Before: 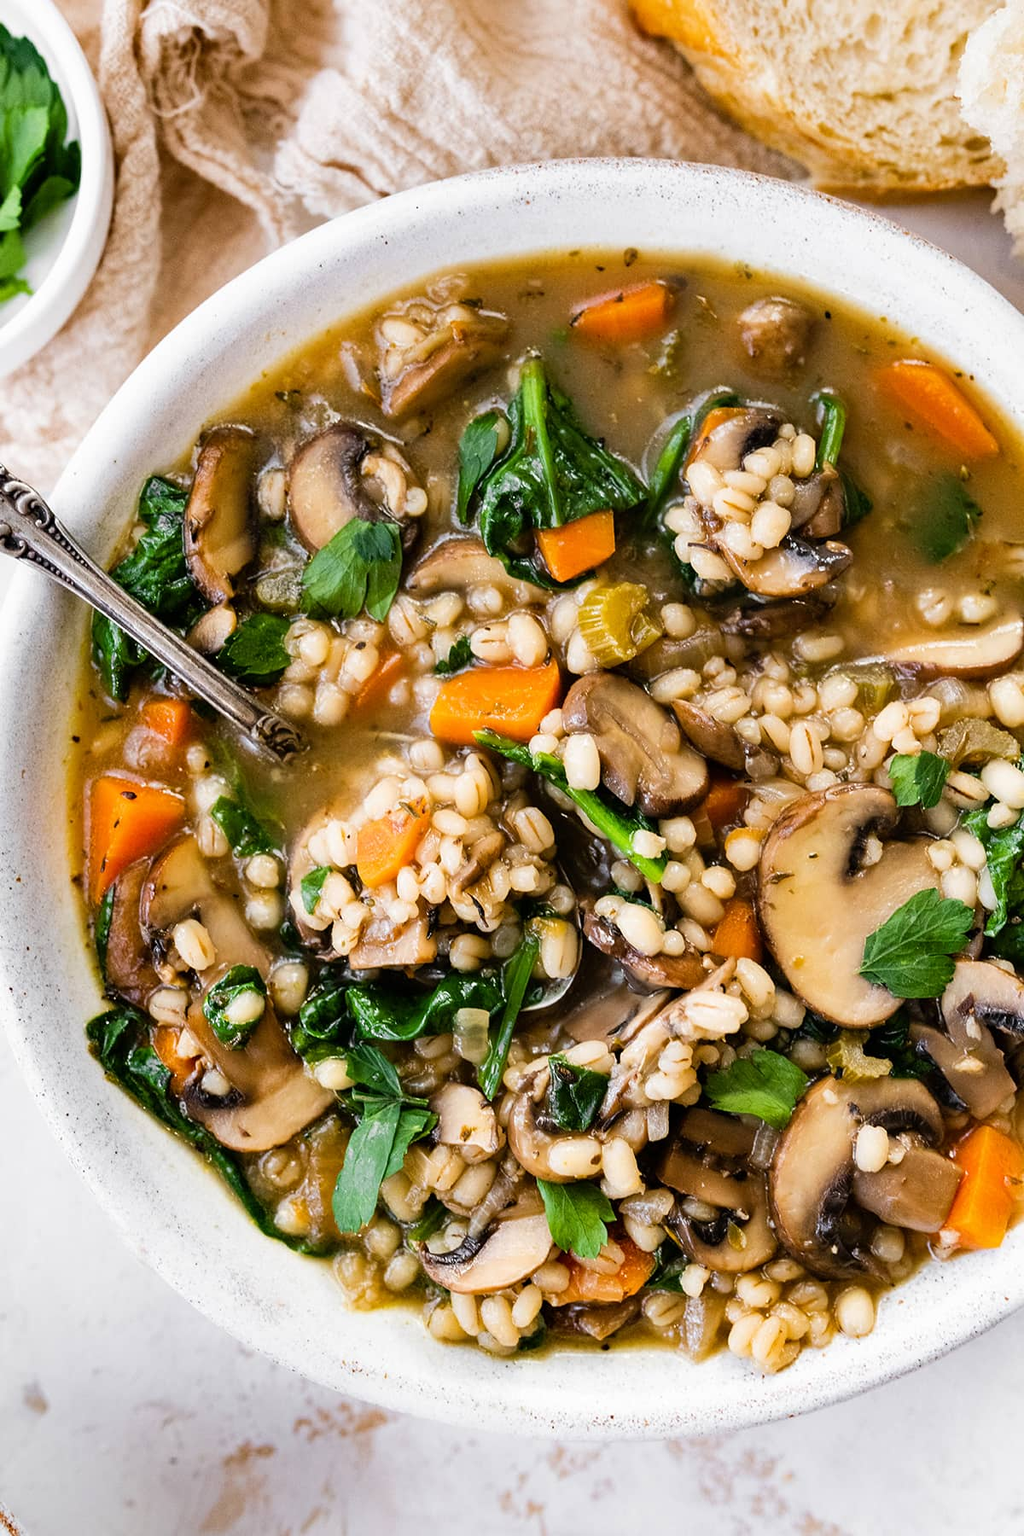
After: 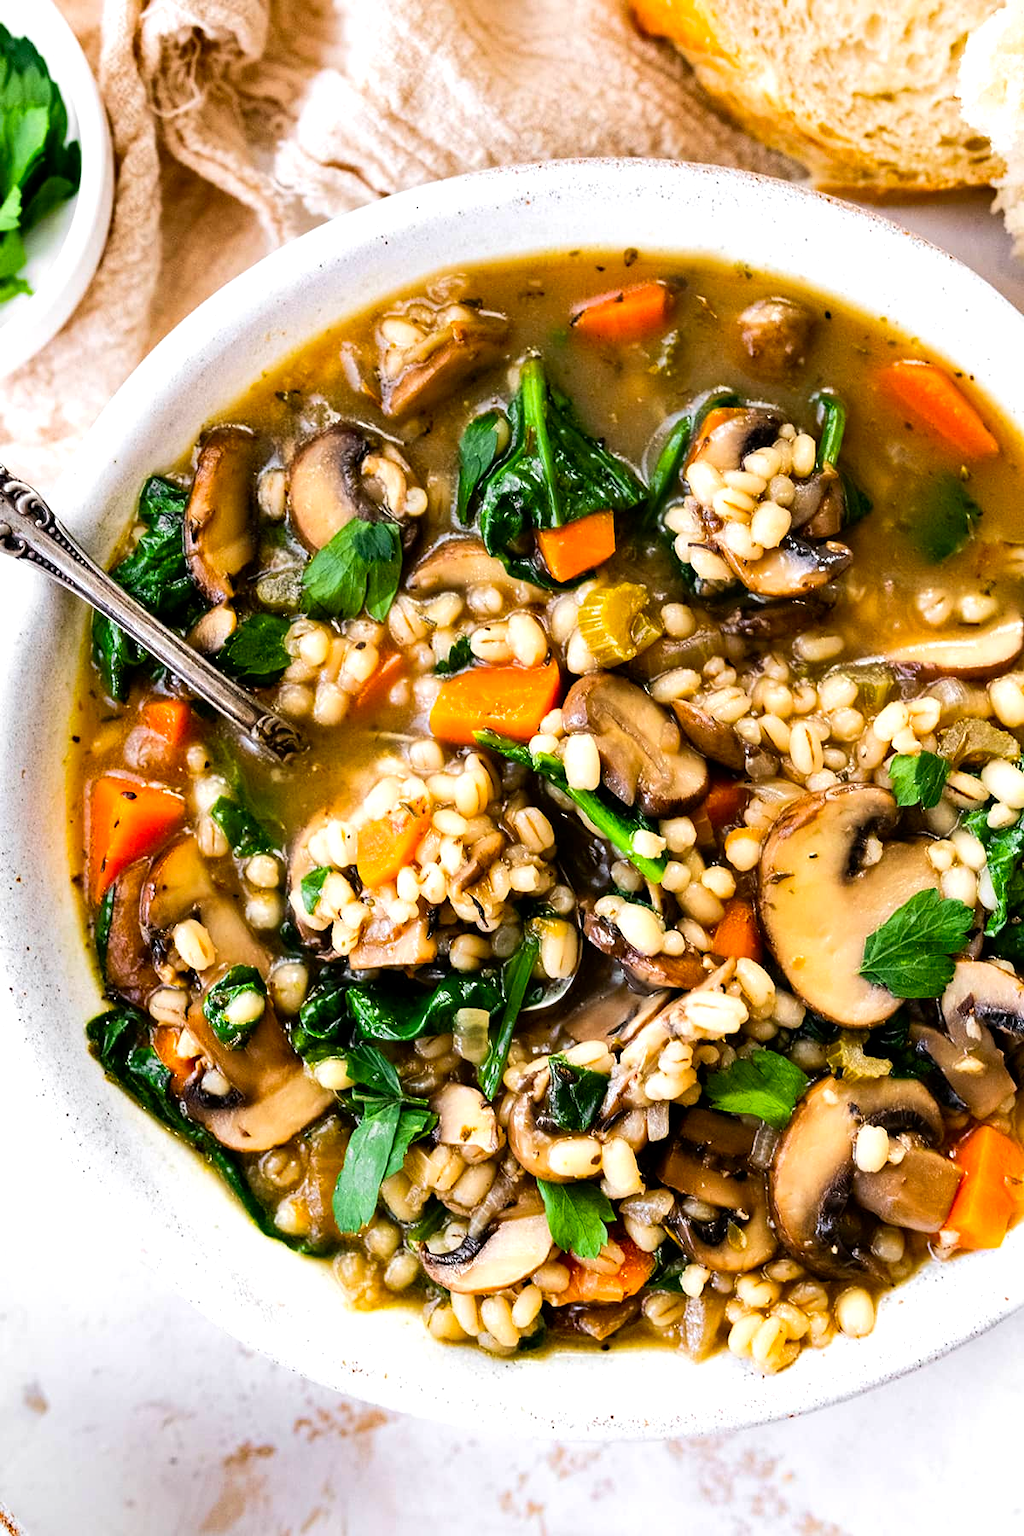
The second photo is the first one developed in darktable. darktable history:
exposure: black level correction 0.002, compensate highlight preservation false
tone equalizer: -8 EV -0.4 EV, -7 EV -0.422 EV, -6 EV -0.352 EV, -5 EV -0.2 EV, -3 EV 0.235 EV, -2 EV 0.354 EV, -1 EV 0.365 EV, +0 EV 0.434 EV, edges refinement/feathering 500, mask exposure compensation -1.57 EV, preserve details no
color correction: highlights b* 0.016, saturation 1.28
